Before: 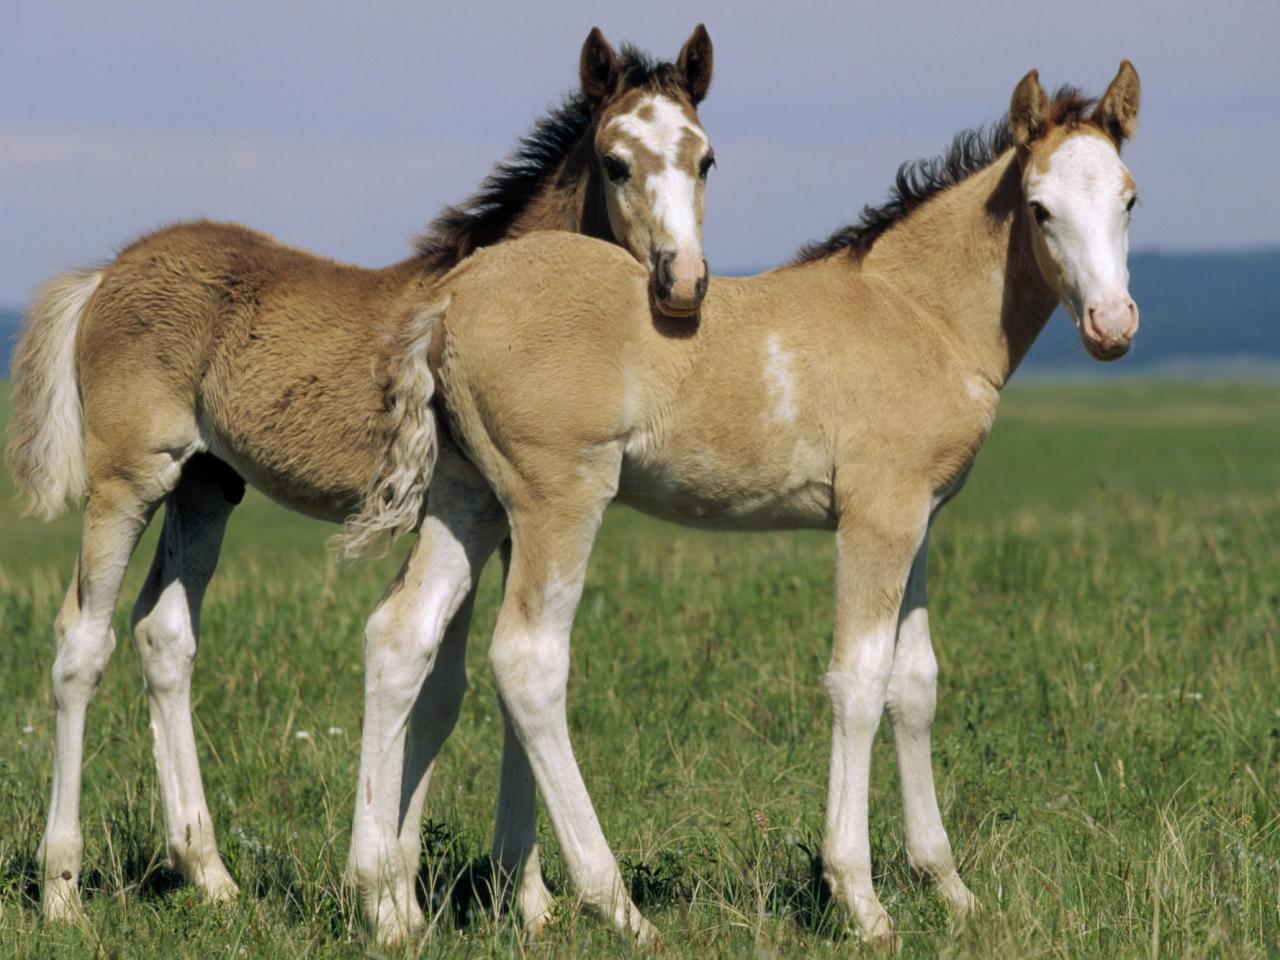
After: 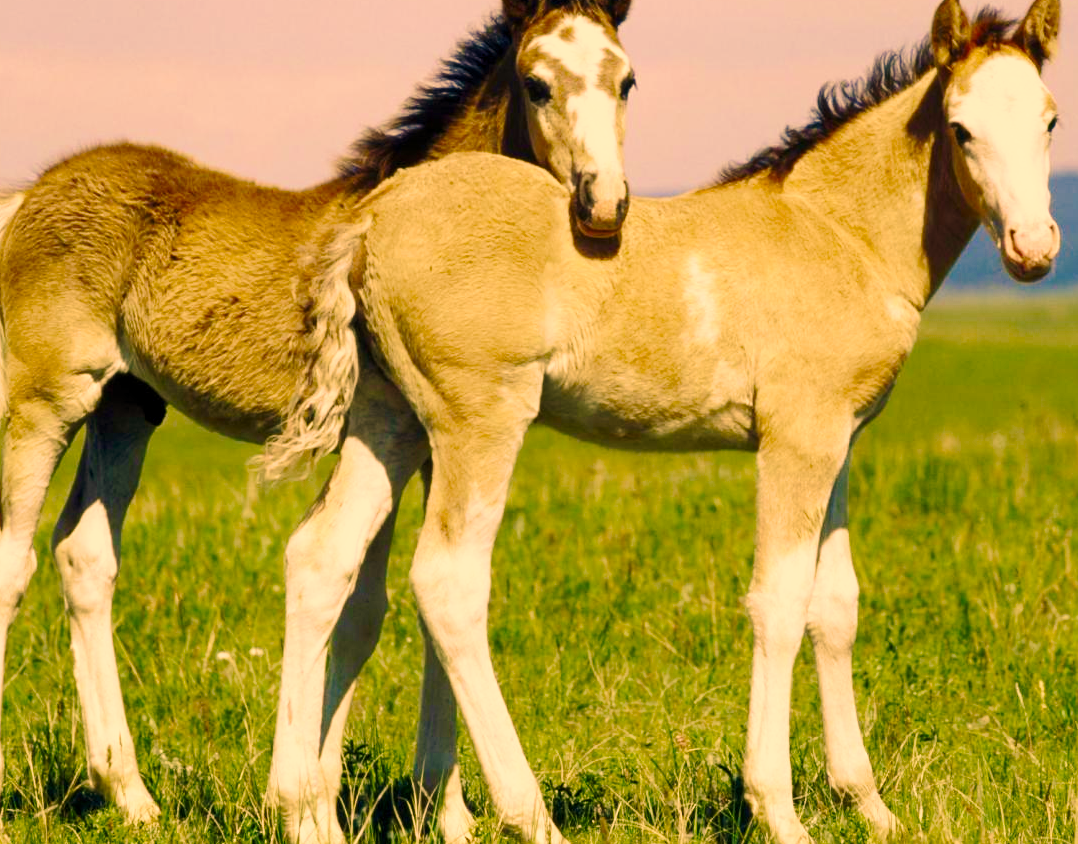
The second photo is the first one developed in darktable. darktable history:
base curve: curves: ch0 [(0, 0) (0.025, 0.046) (0.112, 0.277) (0.467, 0.74) (0.814, 0.929) (1, 0.942)], preserve colors none
crop: left 6.198%, top 8.286%, right 9.546%, bottom 3.728%
shadows and highlights: radius 336.39, shadows 28.72, soften with gaussian
velvia: strength 44.7%
color balance rgb: linear chroma grading › global chroma 8.998%, perceptual saturation grading › global saturation 20.448%, perceptual saturation grading › highlights -19.88%, perceptual saturation grading › shadows 29.295%, perceptual brilliance grading › global brilliance 2.726%, contrast 4.923%
color correction: highlights a* 14.78, highlights b* 31.45
